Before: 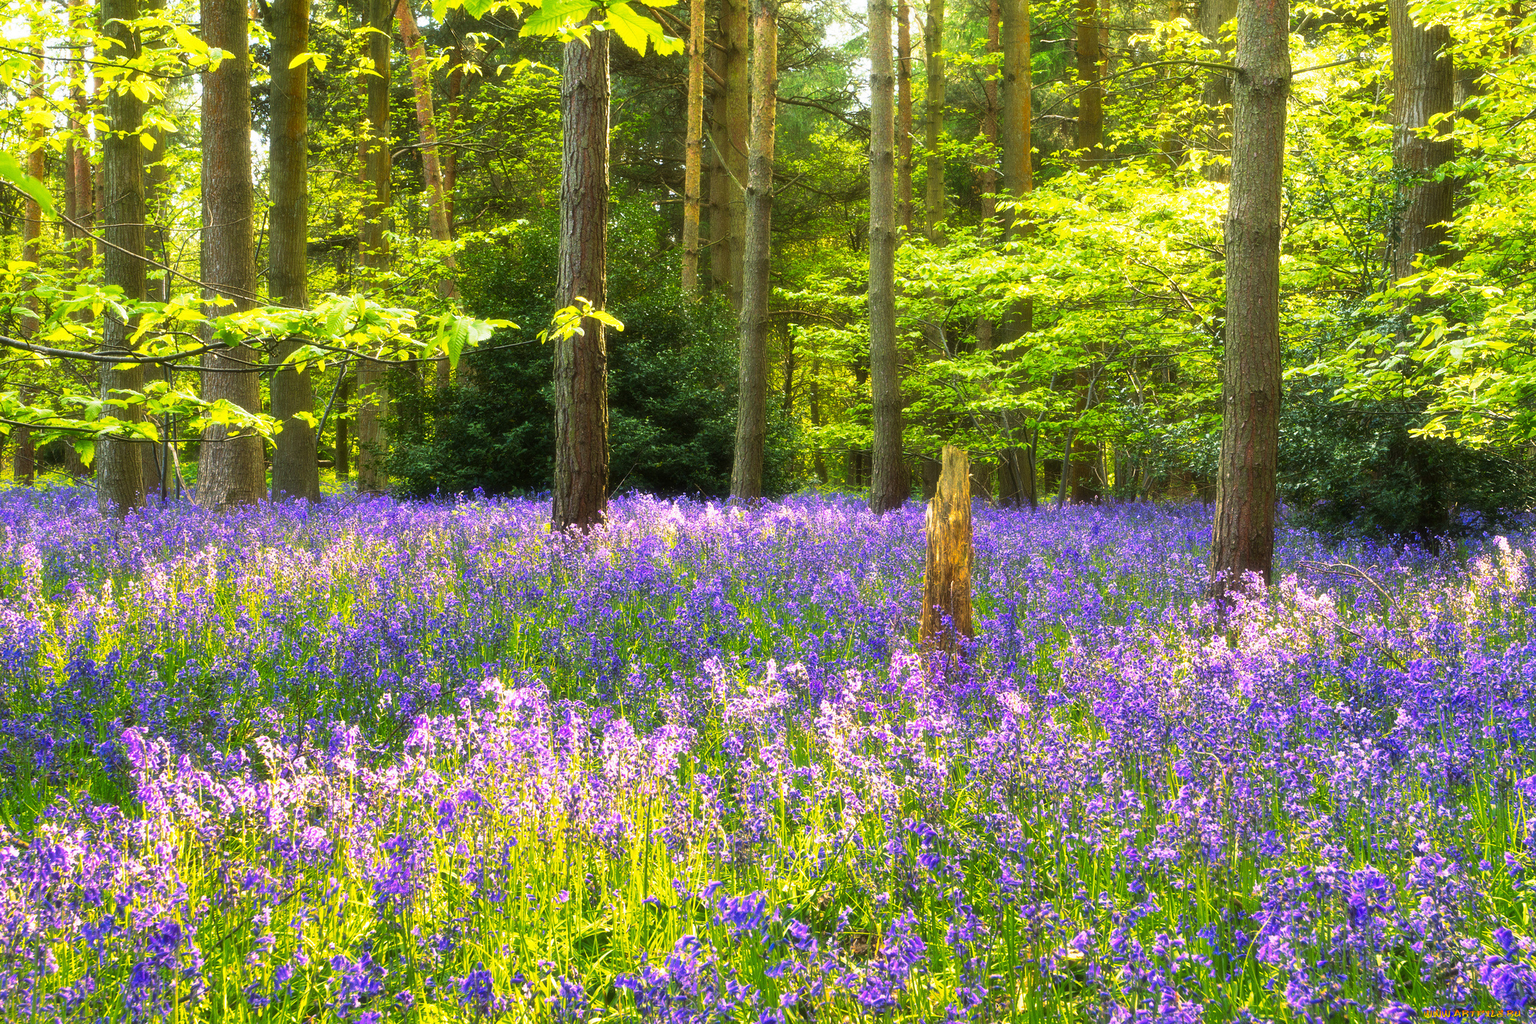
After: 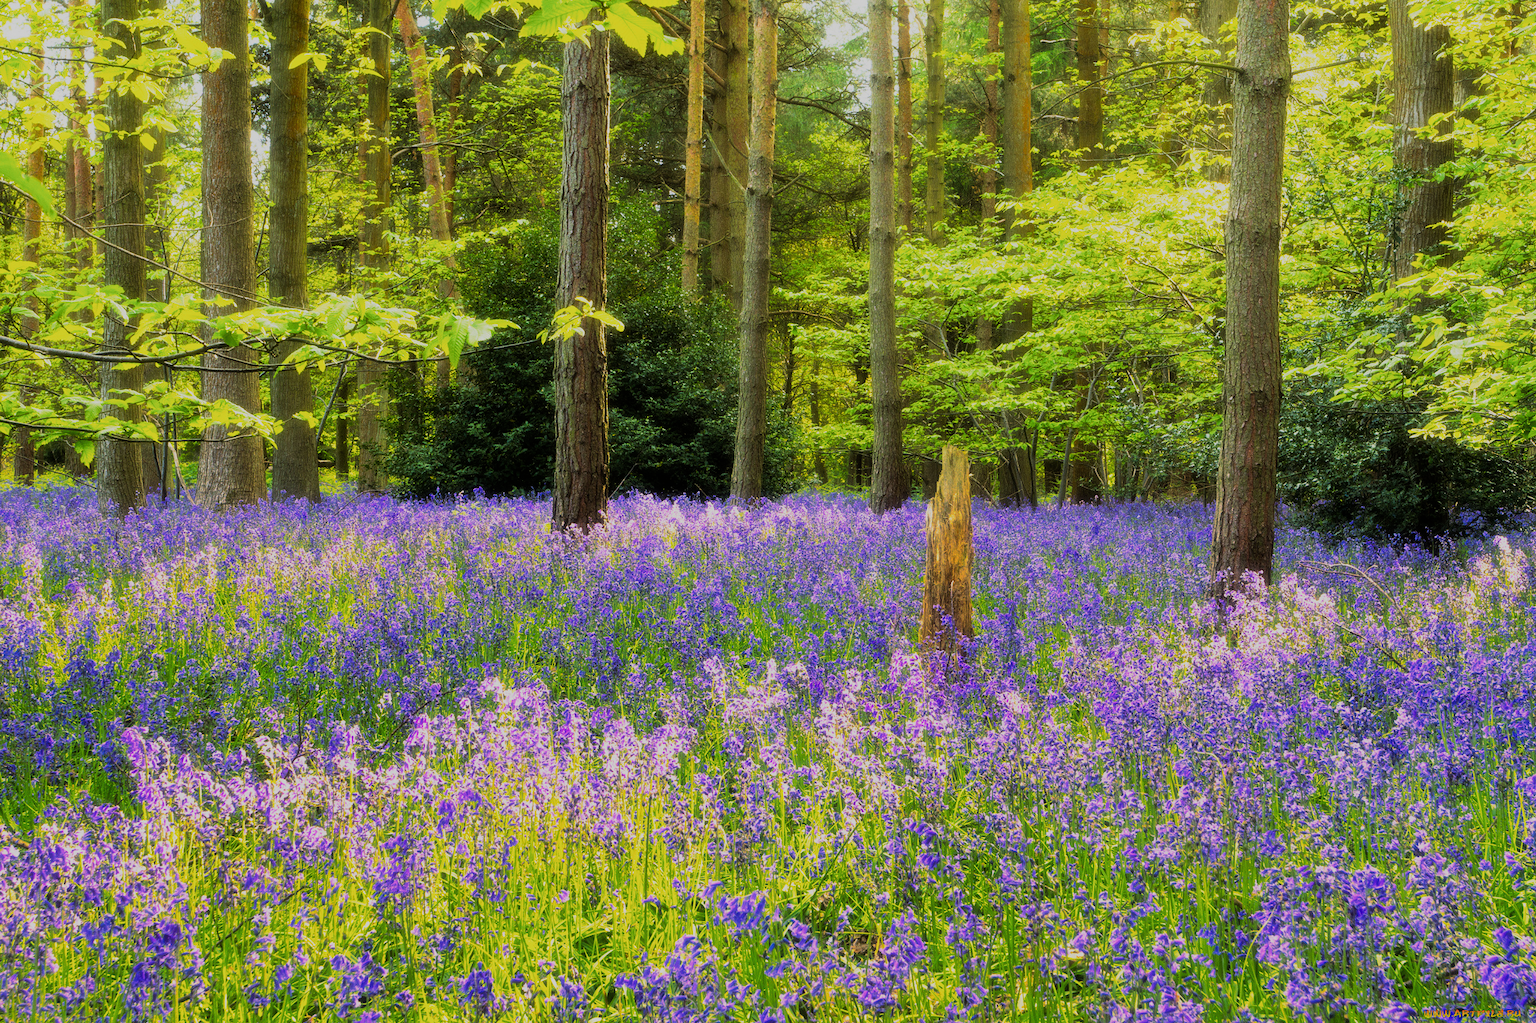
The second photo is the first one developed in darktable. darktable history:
filmic rgb: black relative exposure -6.93 EV, white relative exposure 5.62 EV, hardness 2.84
